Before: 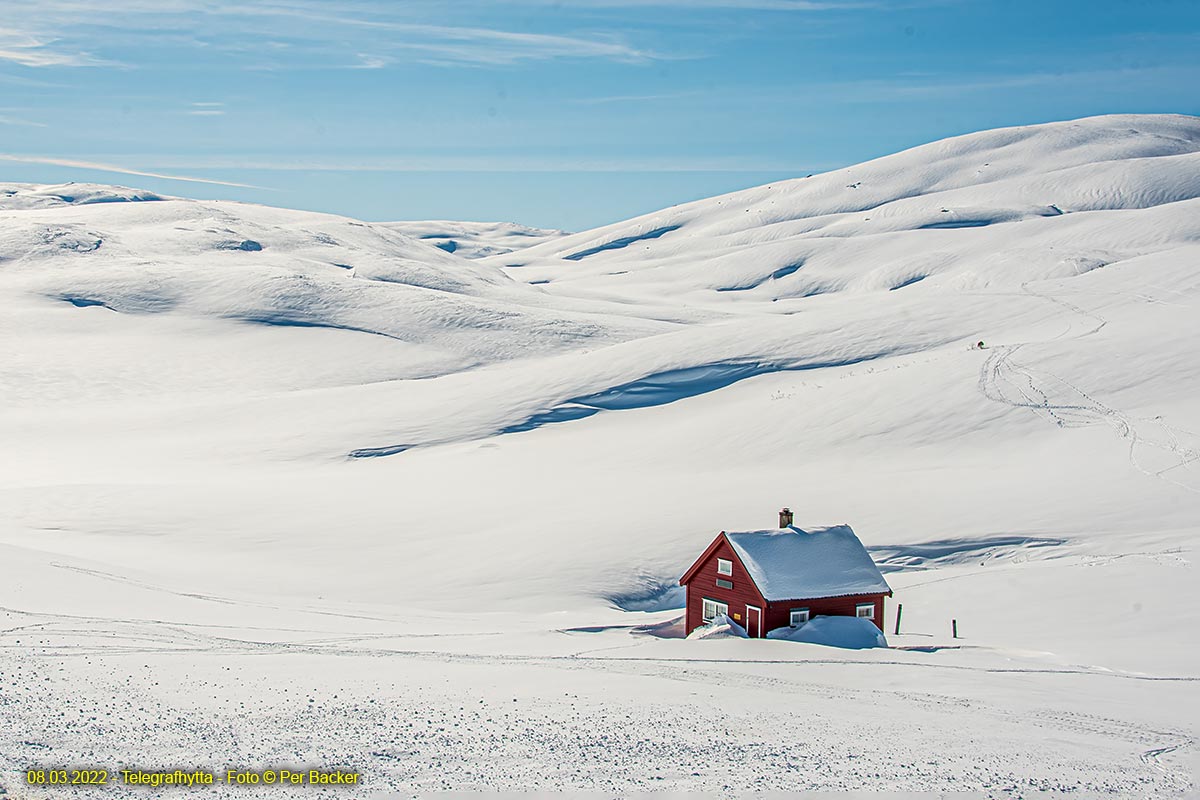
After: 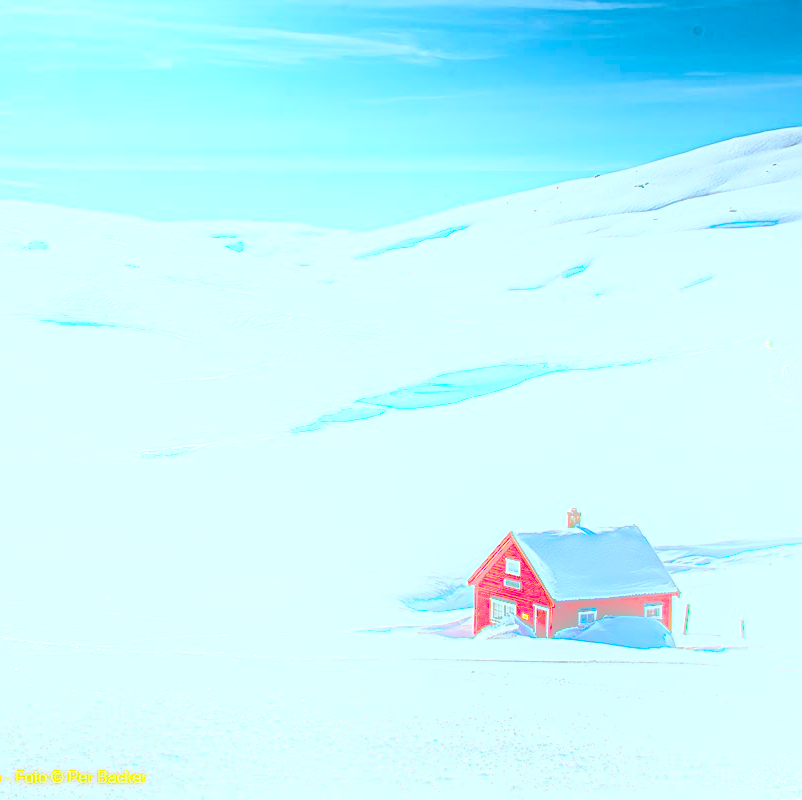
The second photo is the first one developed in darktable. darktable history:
crop and rotate: left 17.732%, right 15.423%
sharpen: on, module defaults
contrast brightness saturation: contrast 0.28
color correction: highlights a* -10.69, highlights b* -19.19
bloom: on, module defaults
exposure: black level correction 0.056, exposure -0.039 EV, compensate highlight preservation false
